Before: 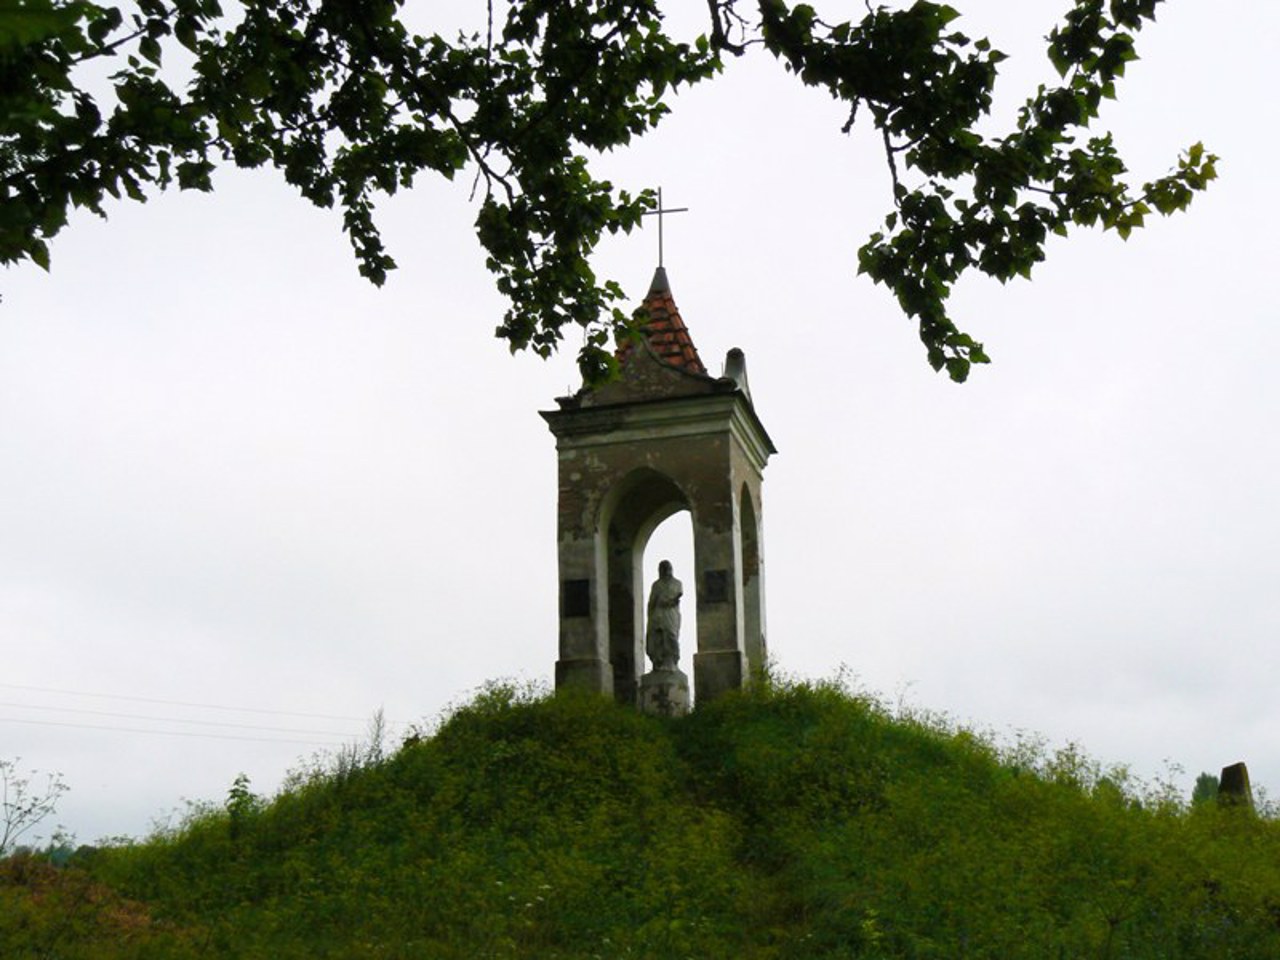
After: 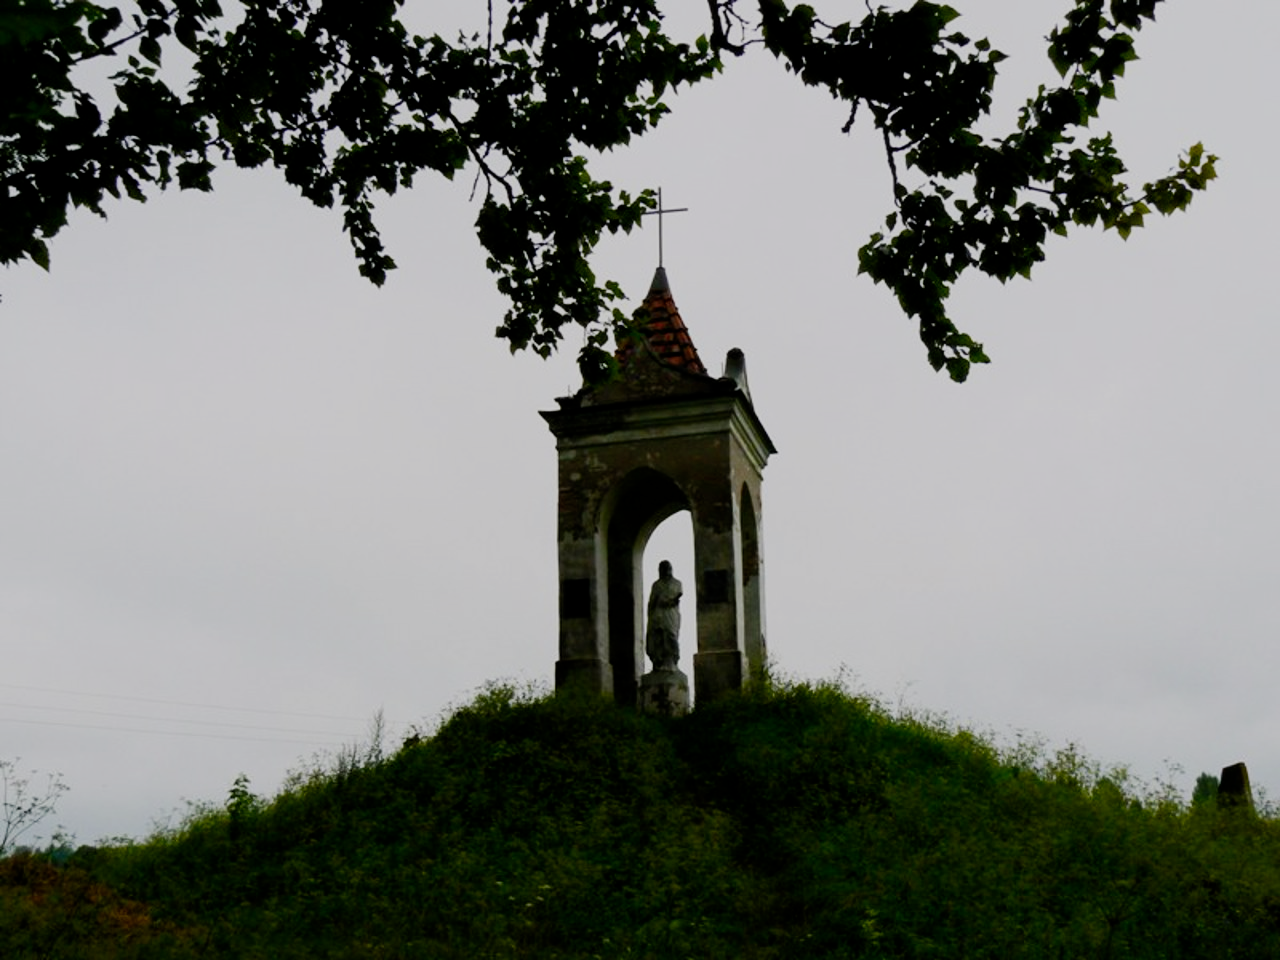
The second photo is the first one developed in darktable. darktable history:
tone curve: curves: ch0 [(0, 0) (0.003, 0.003) (0.011, 0.011) (0.025, 0.025) (0.044, 0.044) (0.069, 0.069) (0.1, 0.099) (0.136, 0.135) (0.177, 0.177) (0.224, 0.224) (0.277, 0.276) (0.335, 0.334) (0.399, 0.398) (0.468, 0.467) (0.543, 0.565) (0.623, 0.641) (0.709, 0.723) (0.801, 0.81) (0.898, 0.902) (1, 1)], preserve colors none
filmic rgb: middle gray luminance 29%, black relative exposure -10.3 EV, white relative exposure 5.5 EV, threshold 6 EV, target black luminance 0%, hardness 3.95, latitude 2.04%, contrast 1.132, highlights saturation mix 5%, shadows ↔ highlights balance 15.11%, add noise in highlights 0, preserve chrominance no, color science v3 (2019), use custom middle-gray values true, iterations of high-quality reconstruction 0, contrast in highlights soft, enable highlight reconstruction true
